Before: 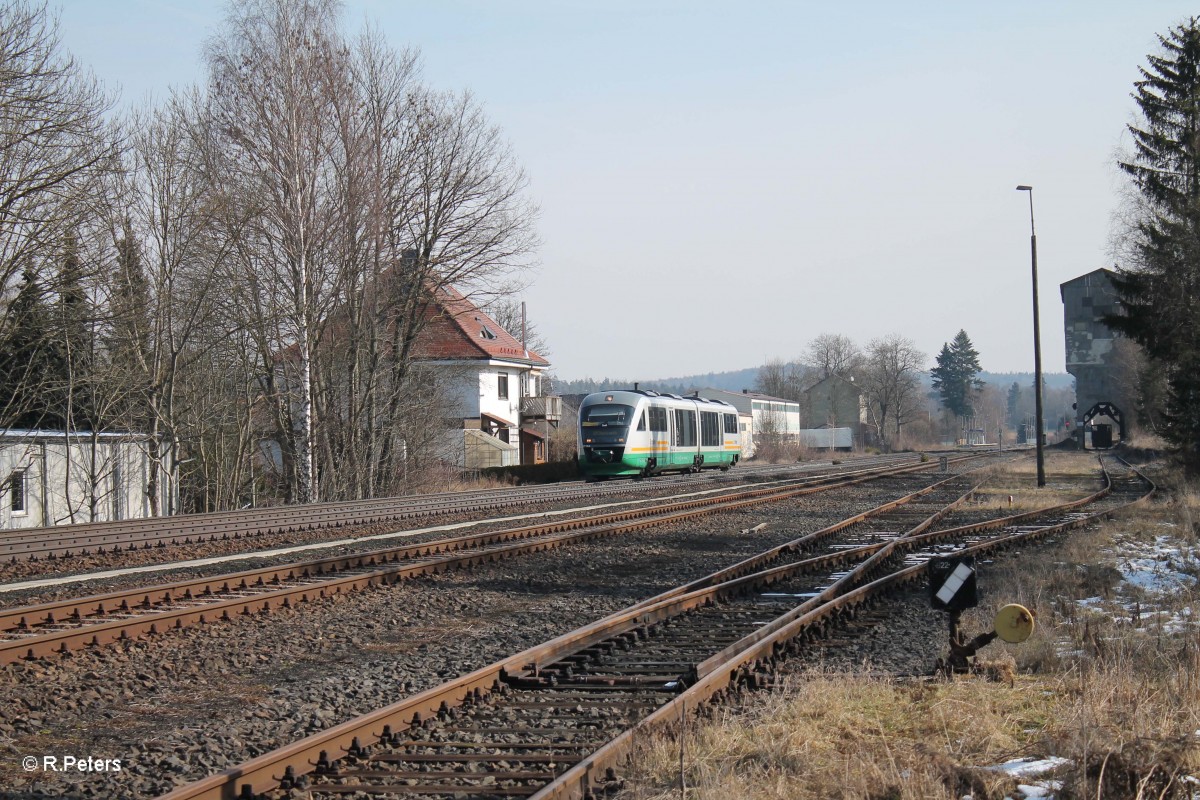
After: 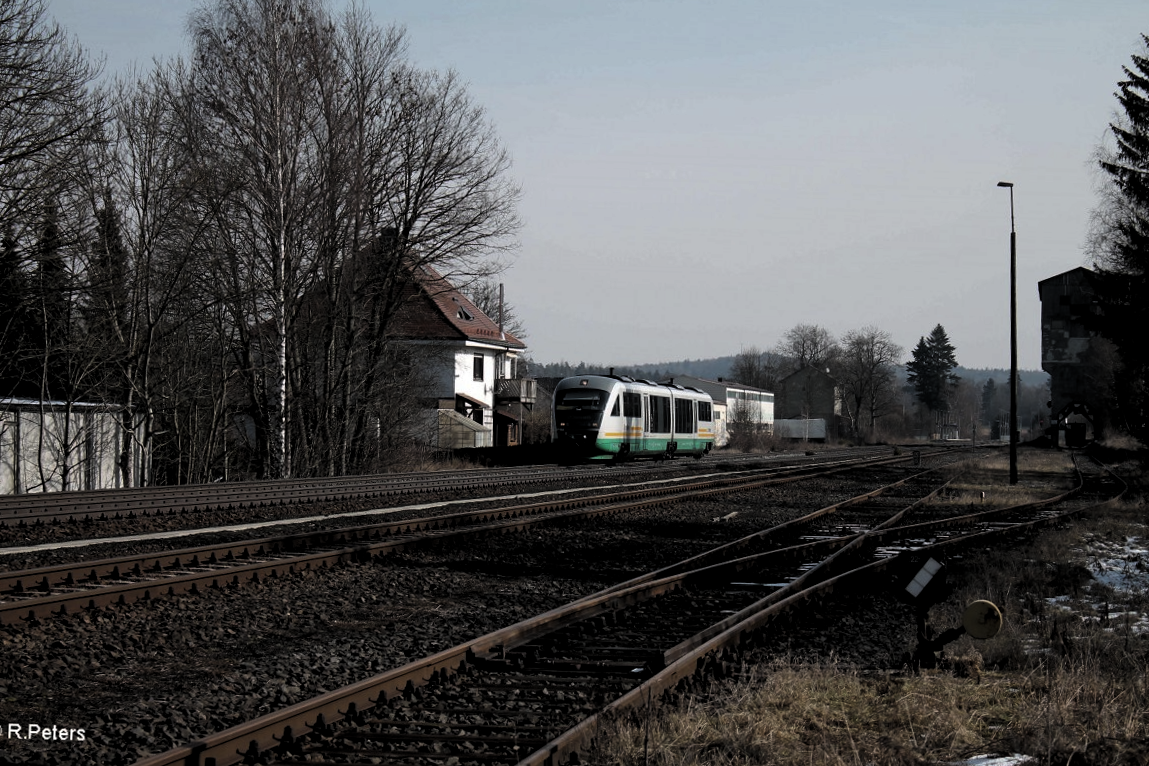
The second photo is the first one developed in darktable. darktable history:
crop and rotate: angle -1.69°
levels: mode automatic, black 8.58%, gray 59.42%, levels [0, 0.445, 1]
